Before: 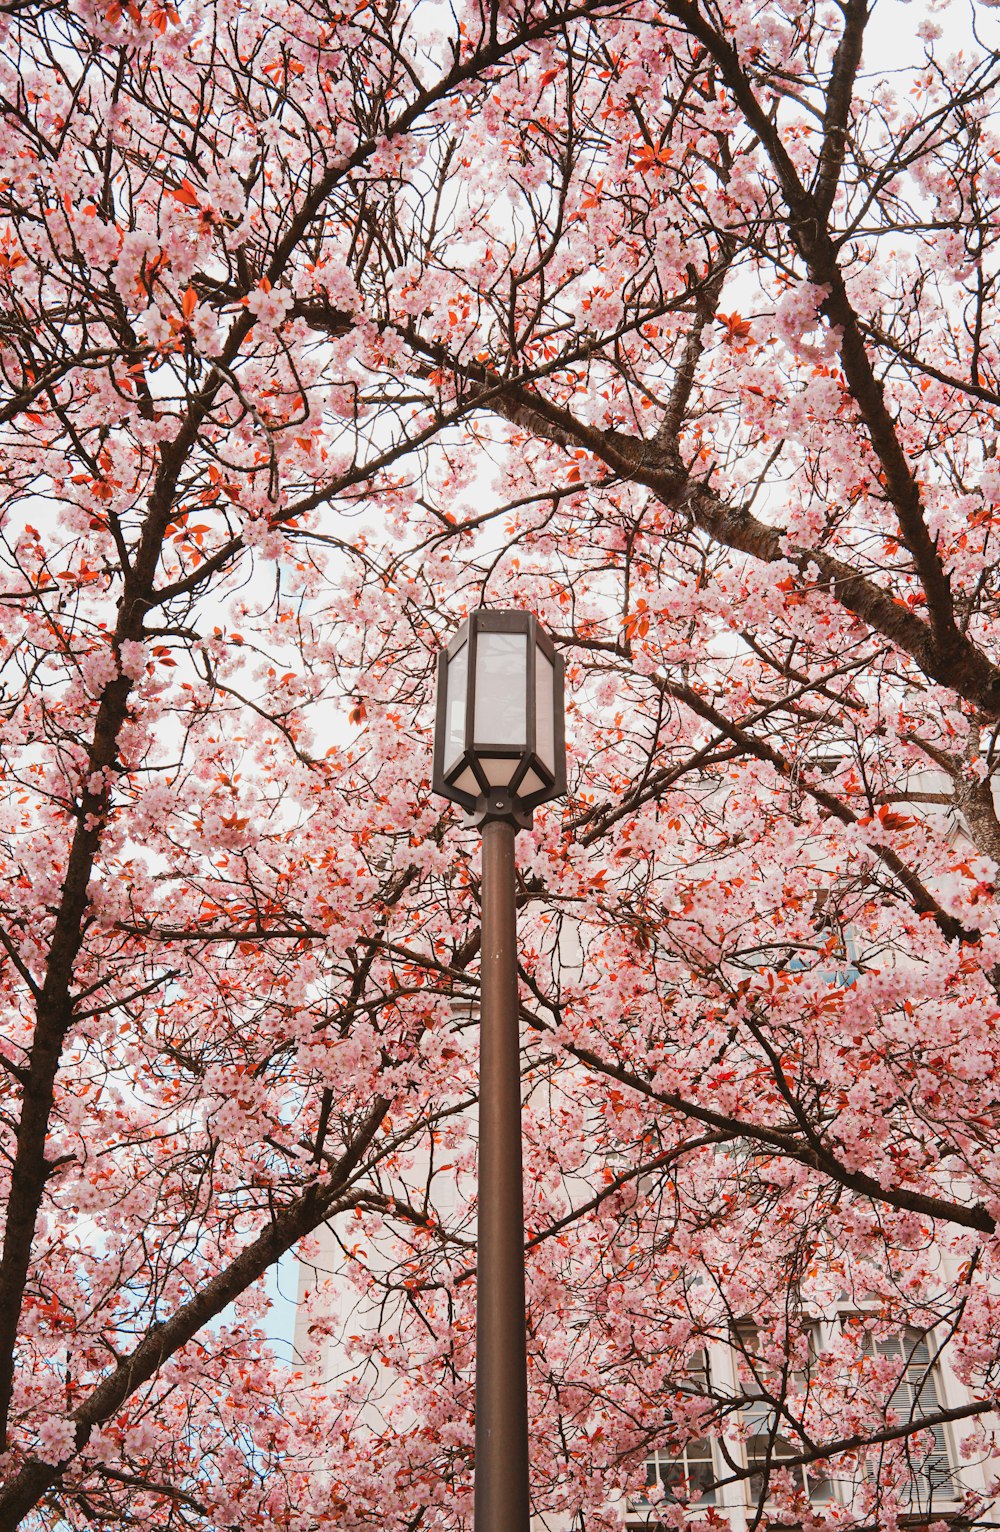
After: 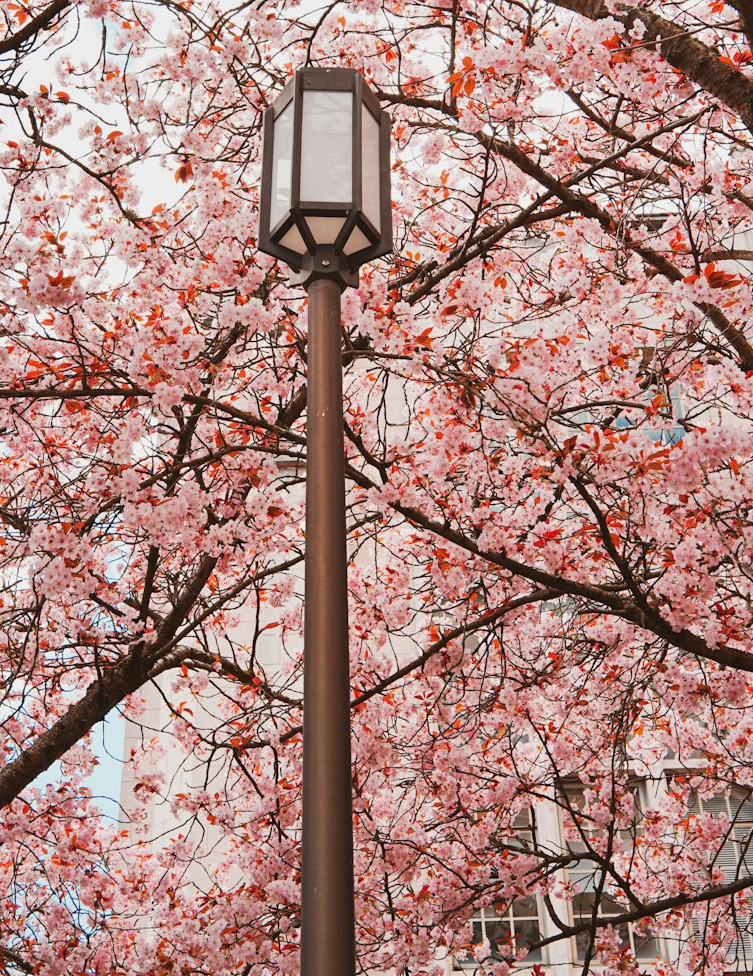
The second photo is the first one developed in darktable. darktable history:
crop and rotate: left 17.412%, top 35.424%, right 7.259%, bottom 0.85%
shadows and highlights: shadows 48.5, highlights -41.05, soften with gaussian
